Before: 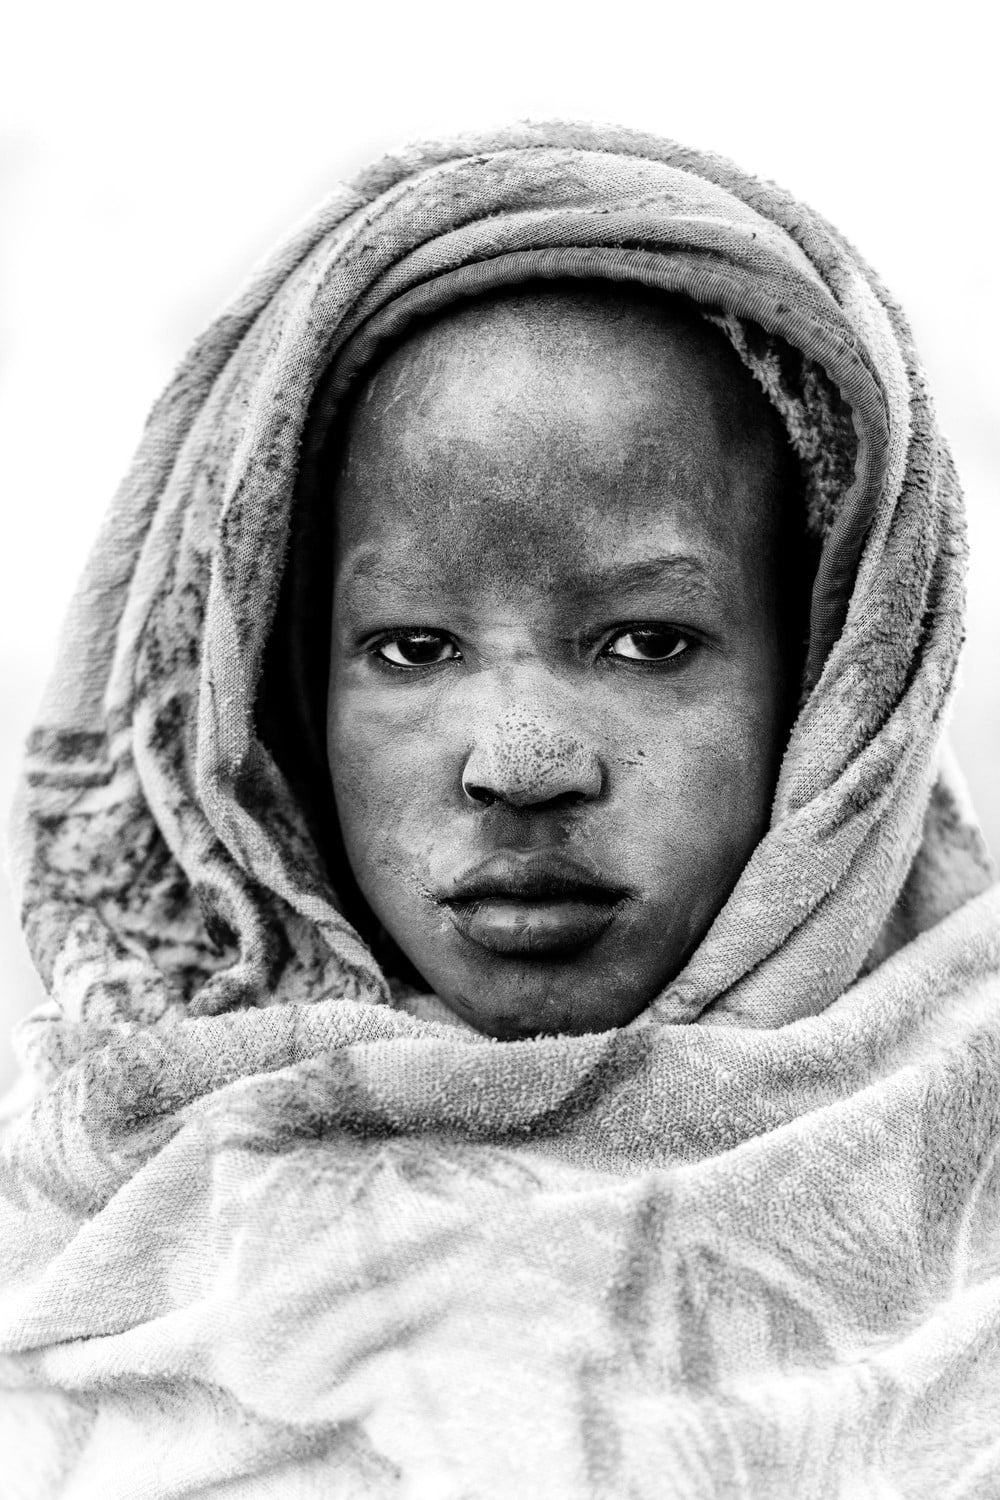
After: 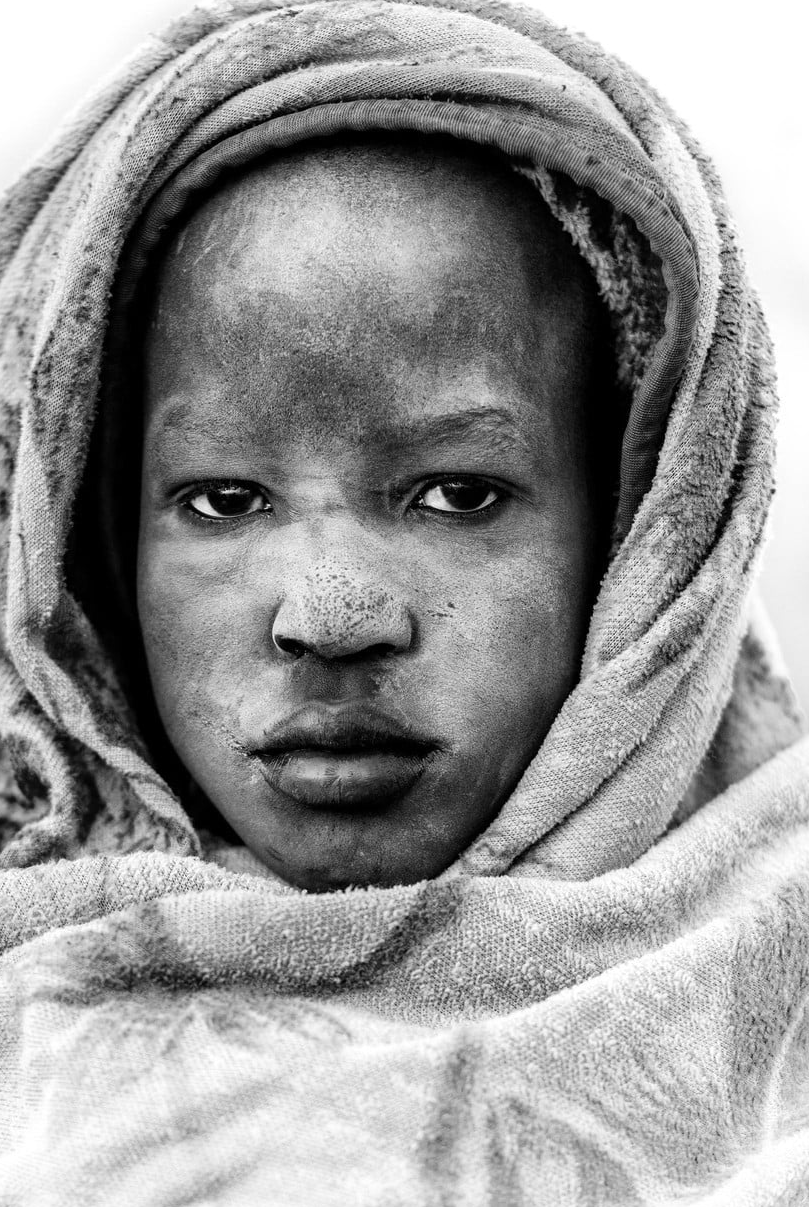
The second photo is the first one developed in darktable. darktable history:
crop: left 19.09%, top 9.929%, right 0.001%, bottom 9.559%
